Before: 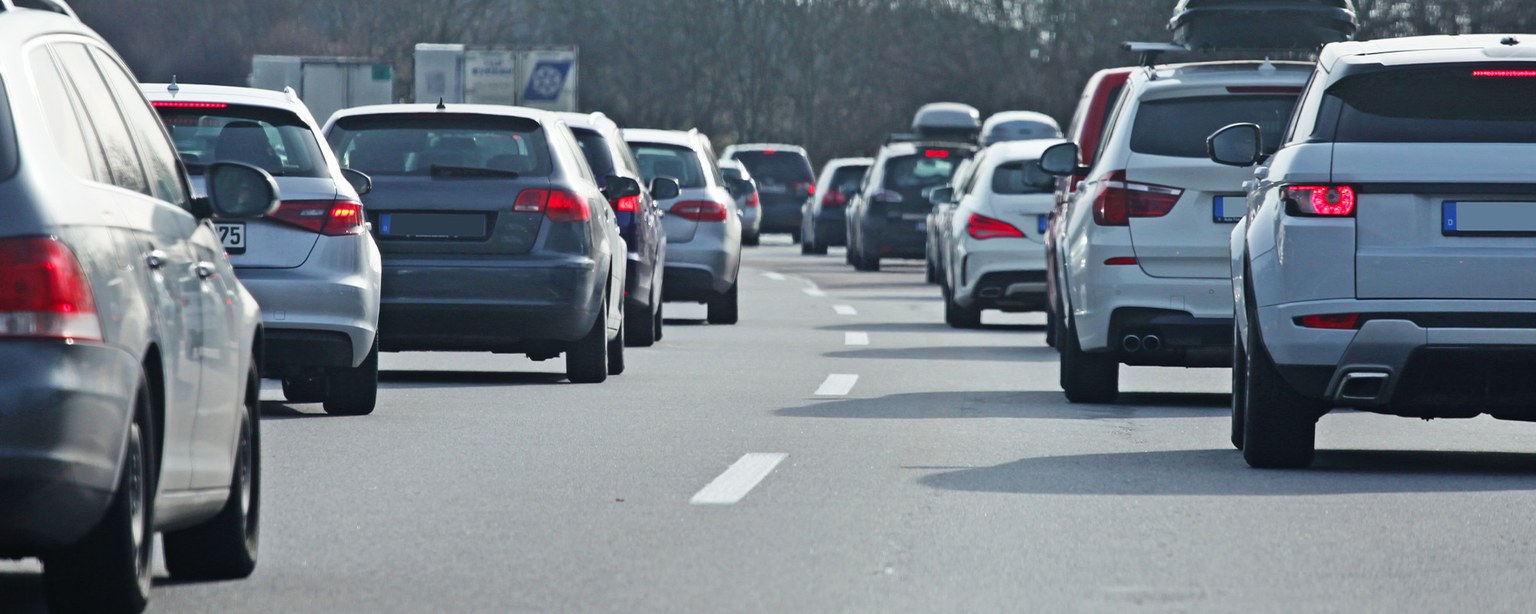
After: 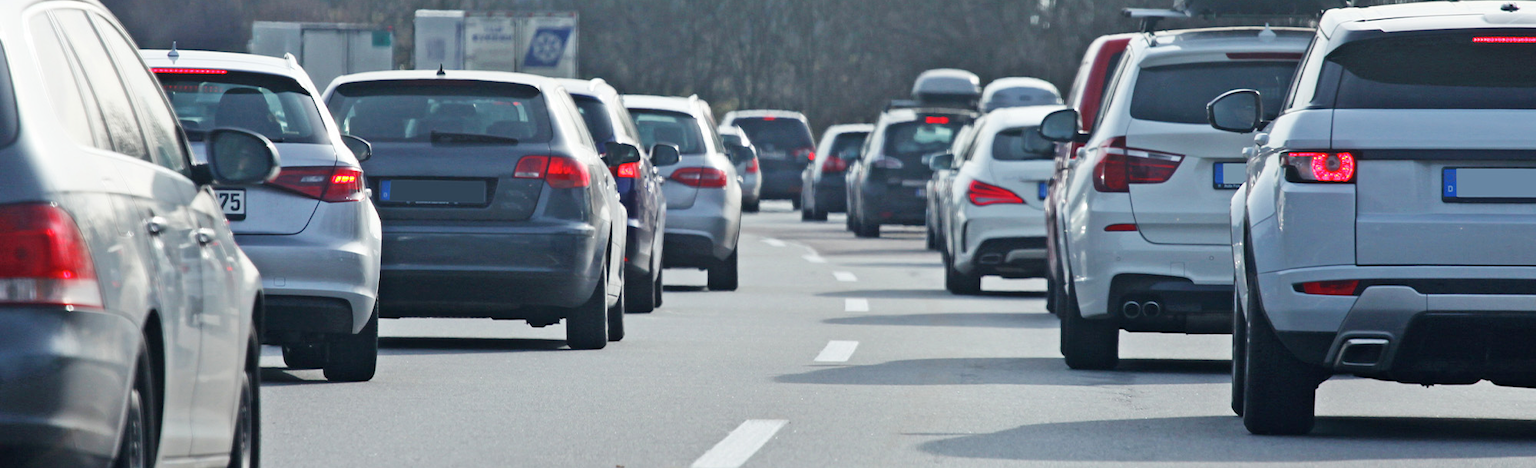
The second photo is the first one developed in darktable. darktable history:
crop: top 5.575%, bottom 18.06%
